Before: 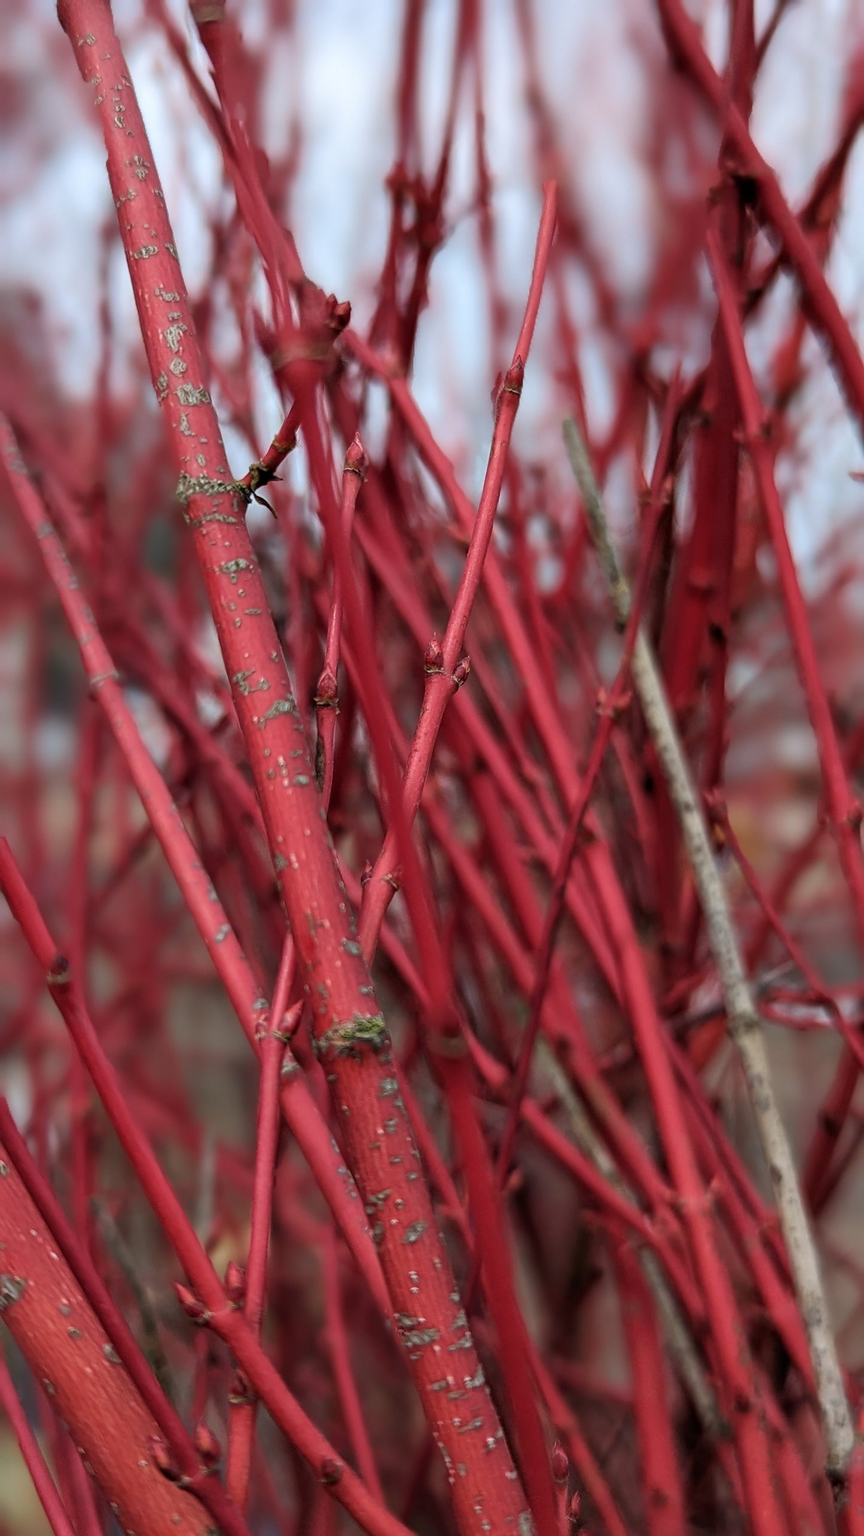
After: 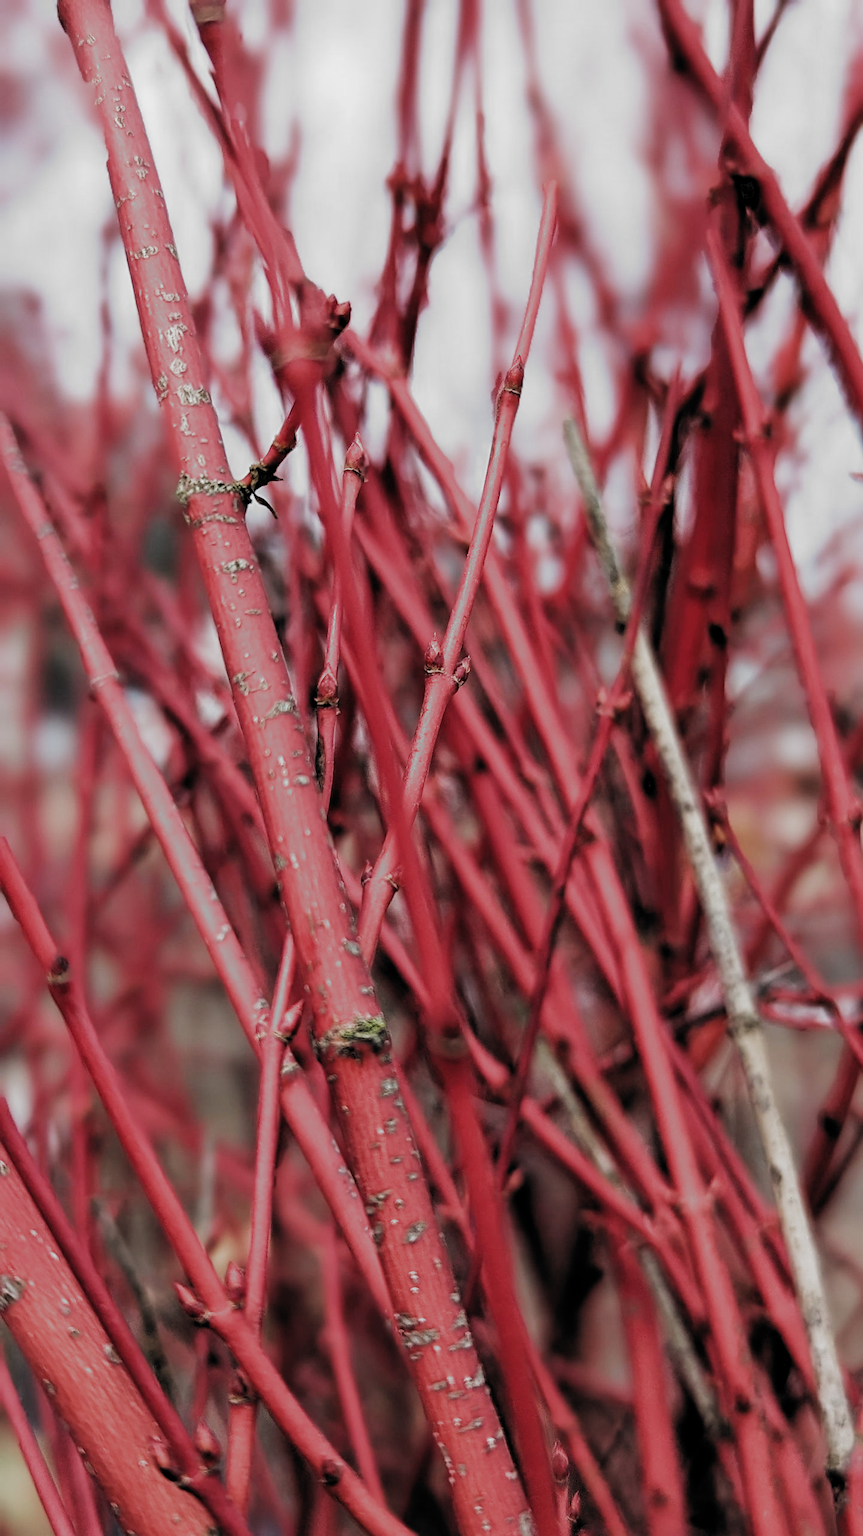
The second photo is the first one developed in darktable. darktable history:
exposure: black level correction 0.001, exposure 0.498 EV, compensate exposure bias true, compensate highlight preservation false
filmic rgb: black relative exposure -5.15 EV, white relative exposure 3.98 EV, hardness 2.88, contrast 1.299, highlights saturation mix -30.29%, add noise in highlights 0.001, preserve chrominance max RGB, color science v3 (2019), use custom middle-gray values true, iterations of high-quality reconstruction 0, contrast in highlights soft
